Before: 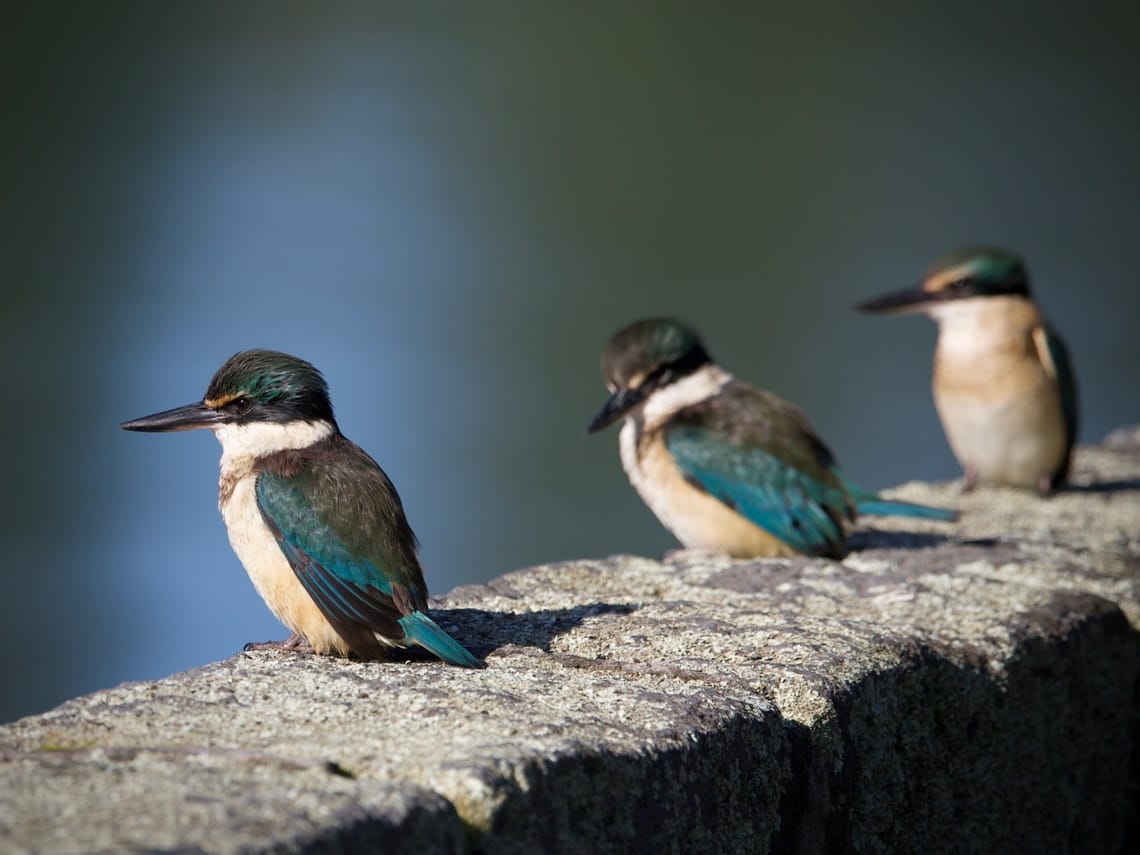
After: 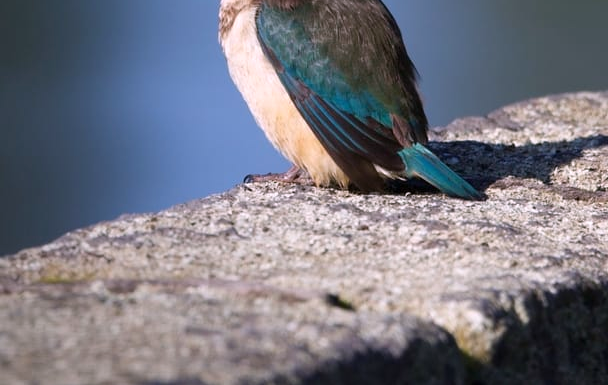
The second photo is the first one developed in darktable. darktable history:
crop and rotate: top 54.778%, right 46.61%, bottom 0.159%
white balance: red 1.05, blue 1.072
